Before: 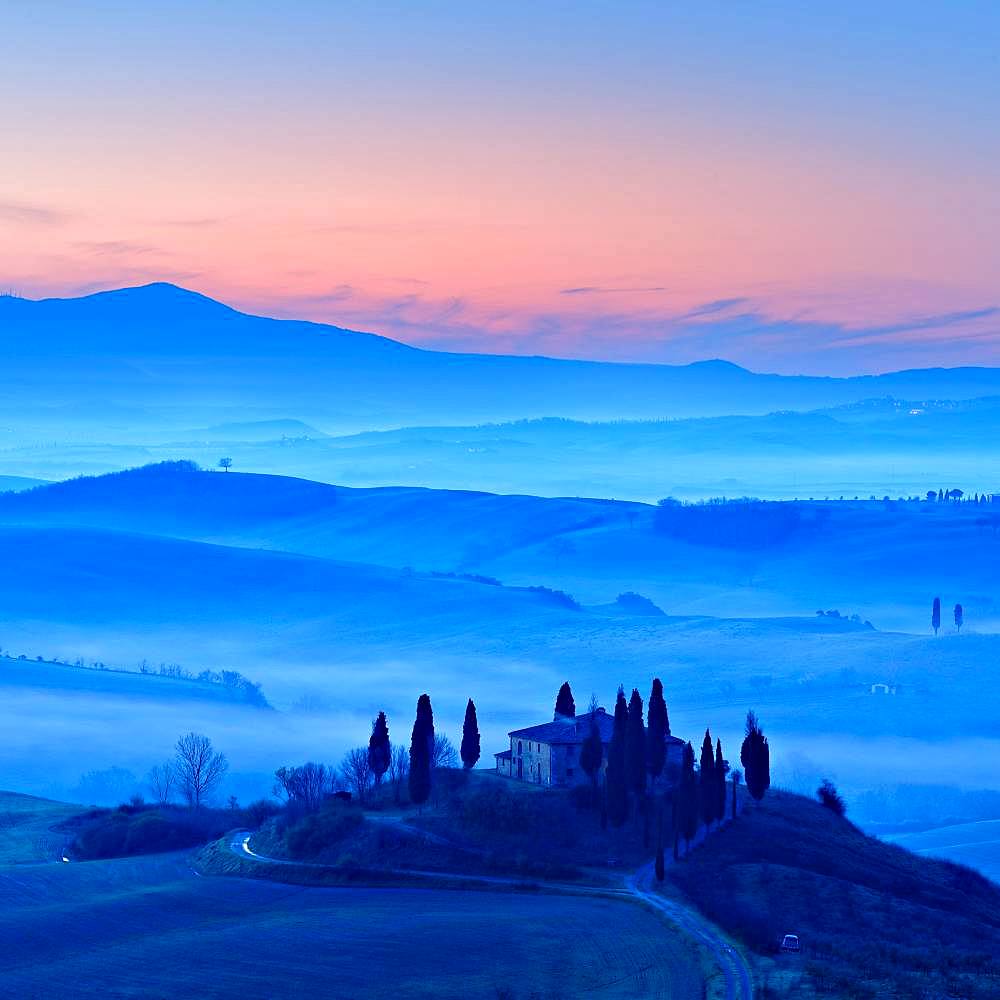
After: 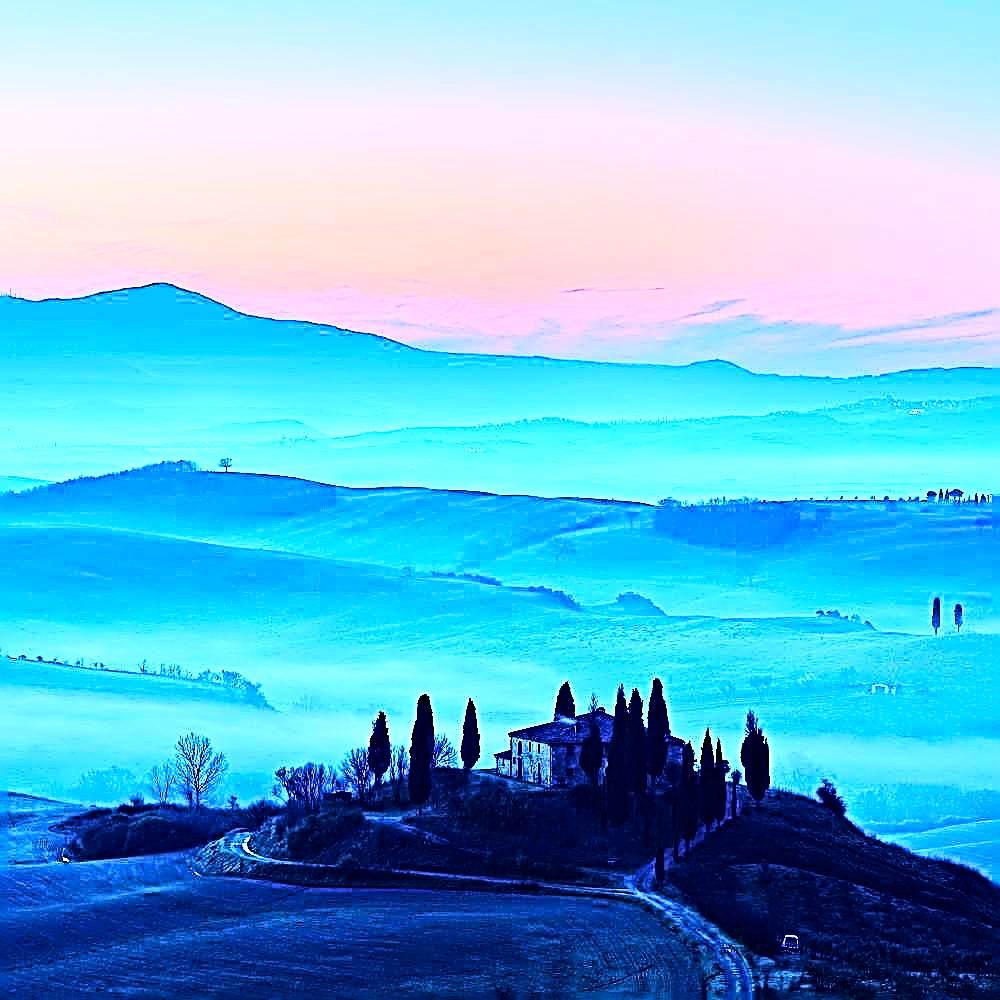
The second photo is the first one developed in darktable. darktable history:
sharpen: radius 3.158, amount 1.731
rgb curve: curves: ch0 [(0, 0) (0.21, 0.15) (0.24, 0.21) (0.5, 0.75) (0.75, 0.96) (0.89, 0.99) (1, 1)]; ch1 [(0, 0.02) (0.21, 0.13) (0.25, 0.2) (0.5, 0.67) (0.75, 0.9) (0.89, 0.97) (1, 1)]; ch2 [(0, 0.02) (0.21, 0.13) (0.25, 0.2) (0.5, 0.67) (0.75, 0.9) (0.89, 0.97) (1, 1)], compensate middle gray true
